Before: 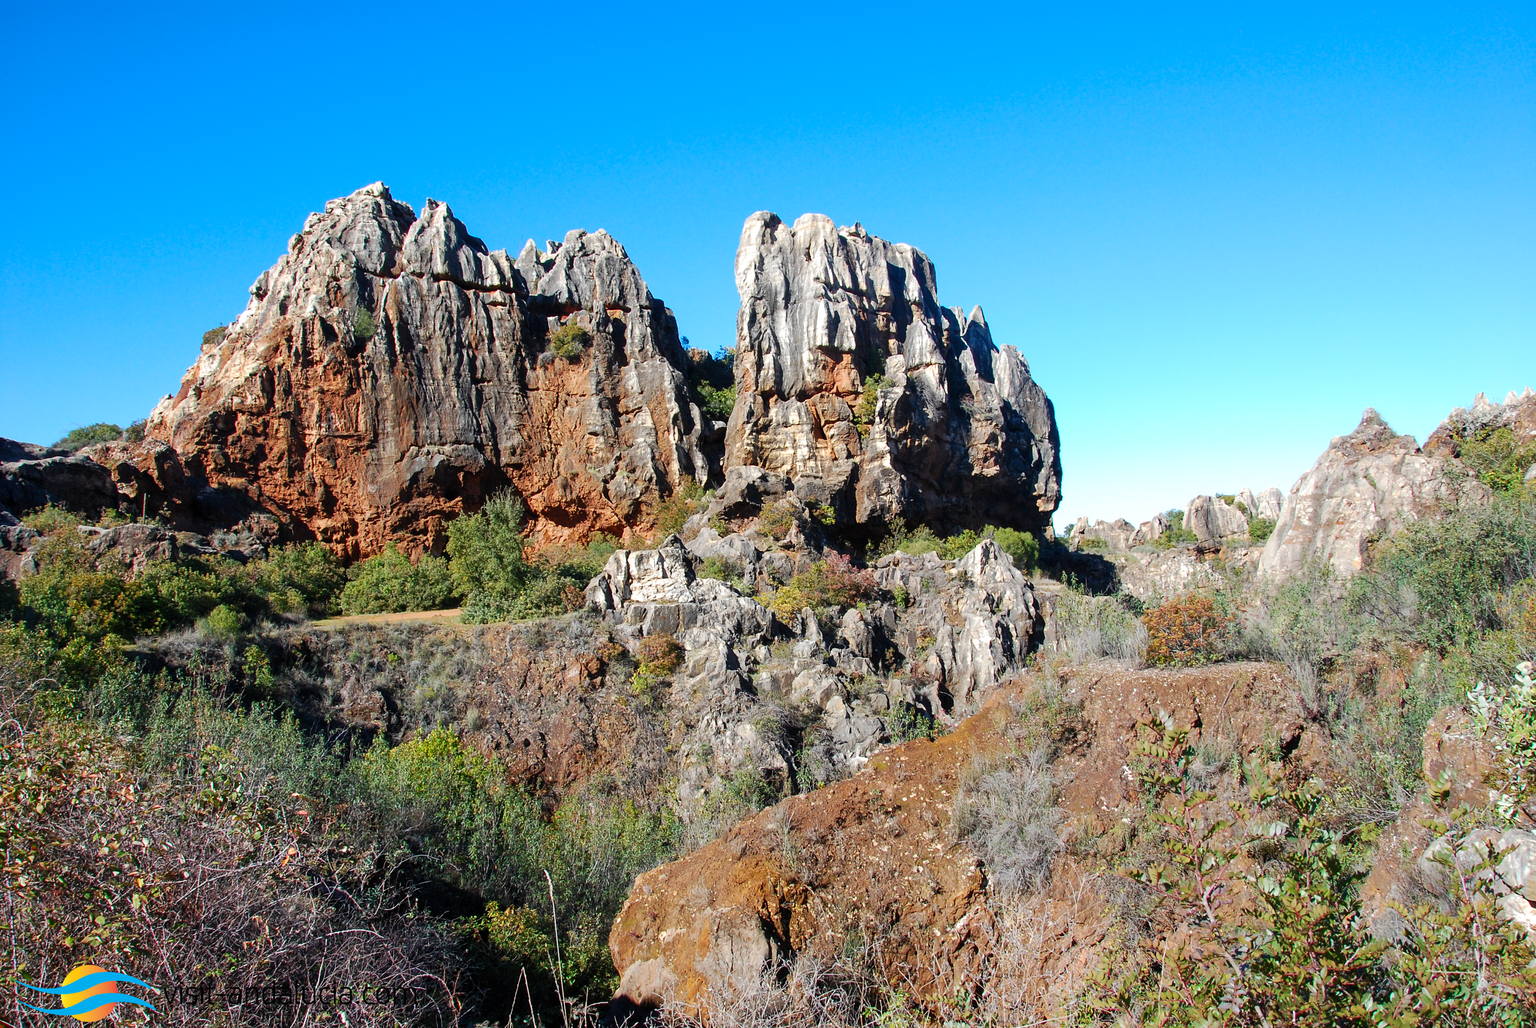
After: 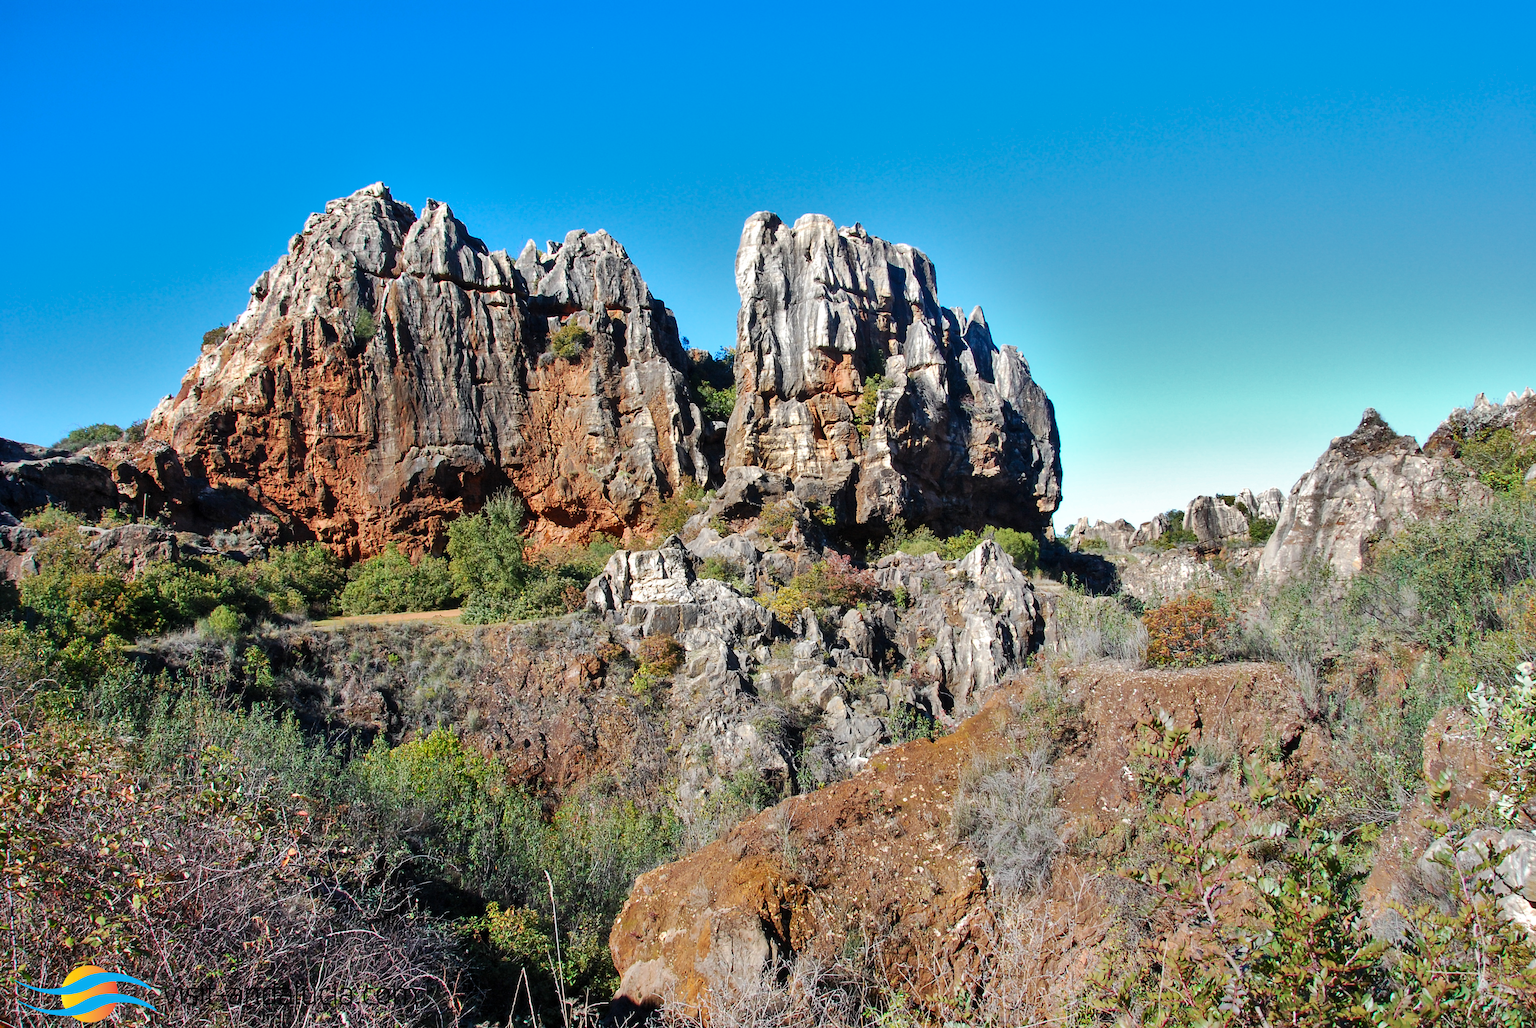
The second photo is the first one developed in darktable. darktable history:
shadows and highlights: radius 107.98, shadows 44.11, highlights -67.22, highlights color adjustment 0.65%, low approximation 0.01, soften with gaussian
